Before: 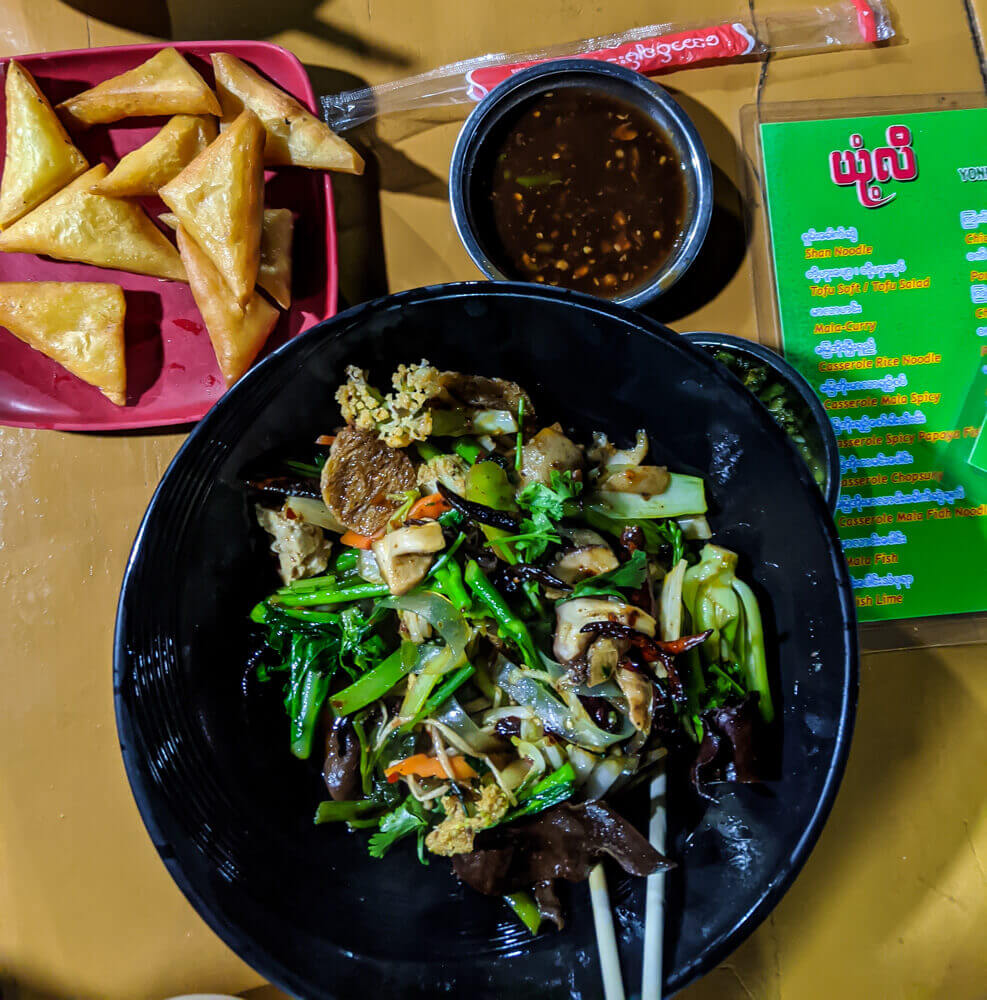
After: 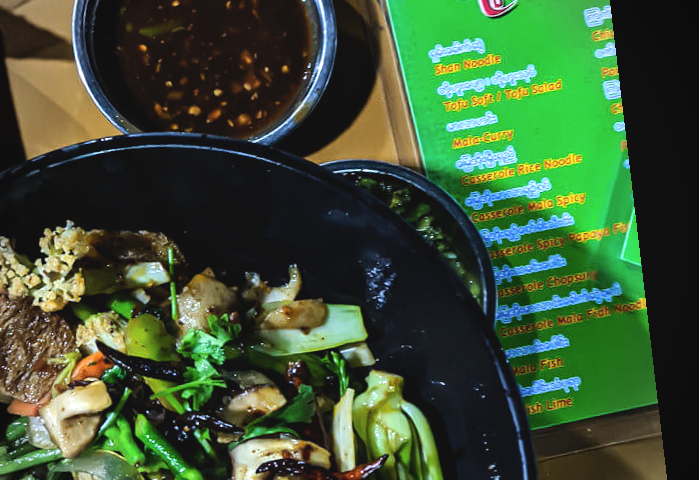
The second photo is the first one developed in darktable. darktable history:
crop: left 36.005%, top 18.293%, right 0.31%, bottom 38.444%
contrast brightness saturation: contrast -0.1, saturation -0.1
tone equalizer: -8 EV -0.75 EV, -7 EV -0.7 EV, -6 EV -0.6 EV, -5 EV -0.4 EV, -3 EV 0.4 EV, -2 EV 0.6 EV, -1 EV 0.7 EV, +0 EV 0.75 EV, edges refinement/feathering 500, mask exposure compensation -1.57 EV, preserve details no
rotate and perspective: rotation -6.83°, automatic cropping off
vignetting: on, module defaults
